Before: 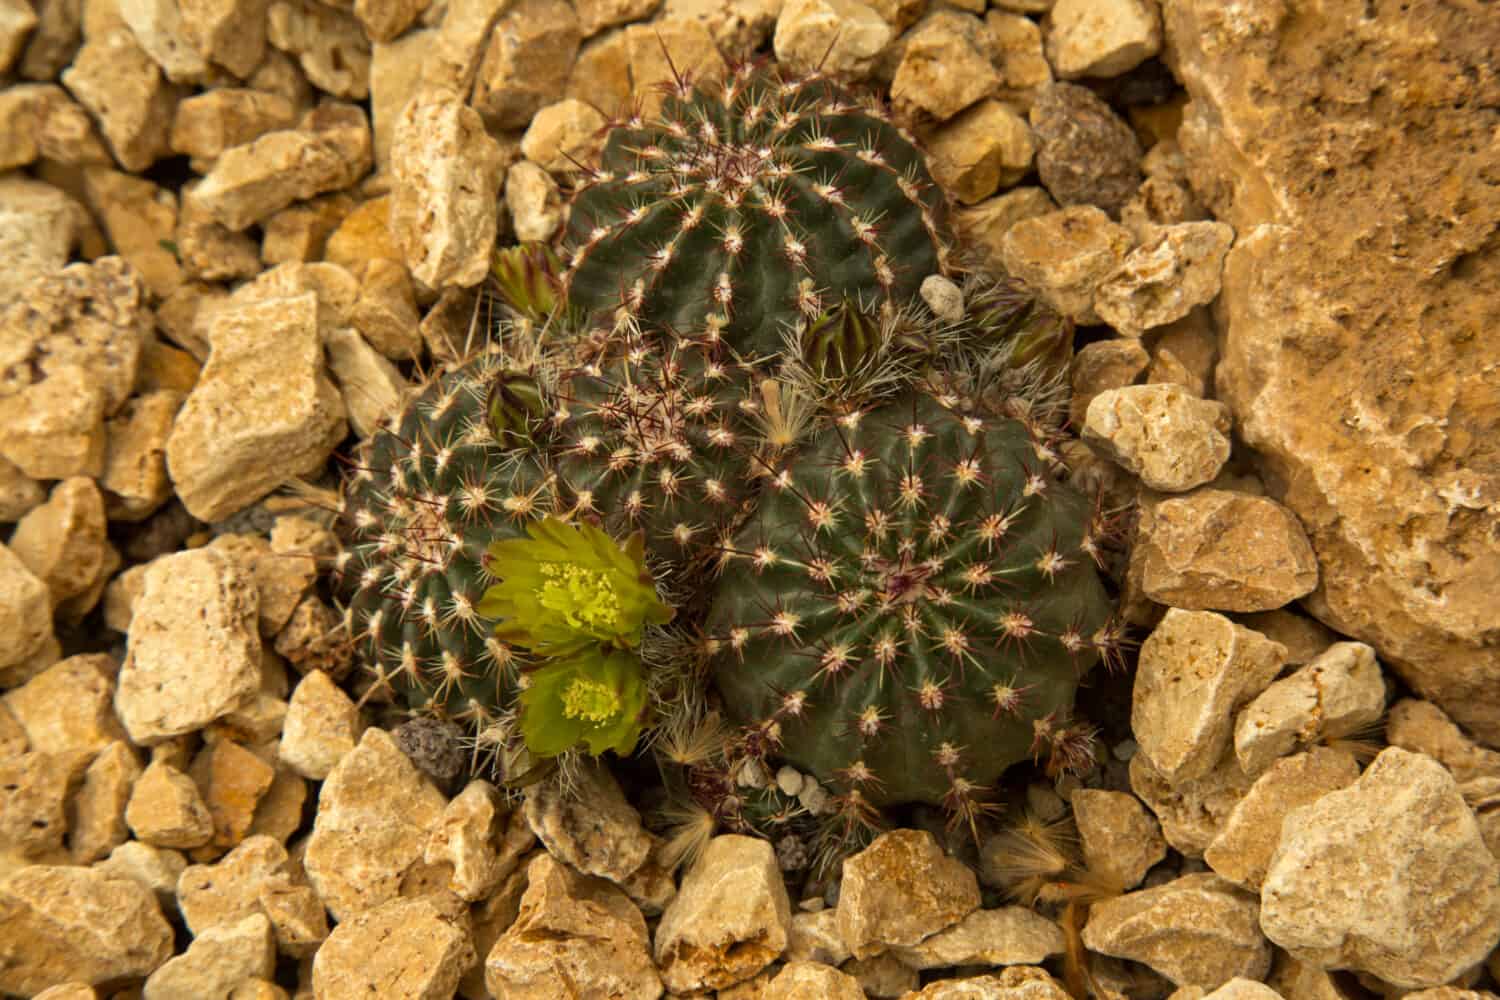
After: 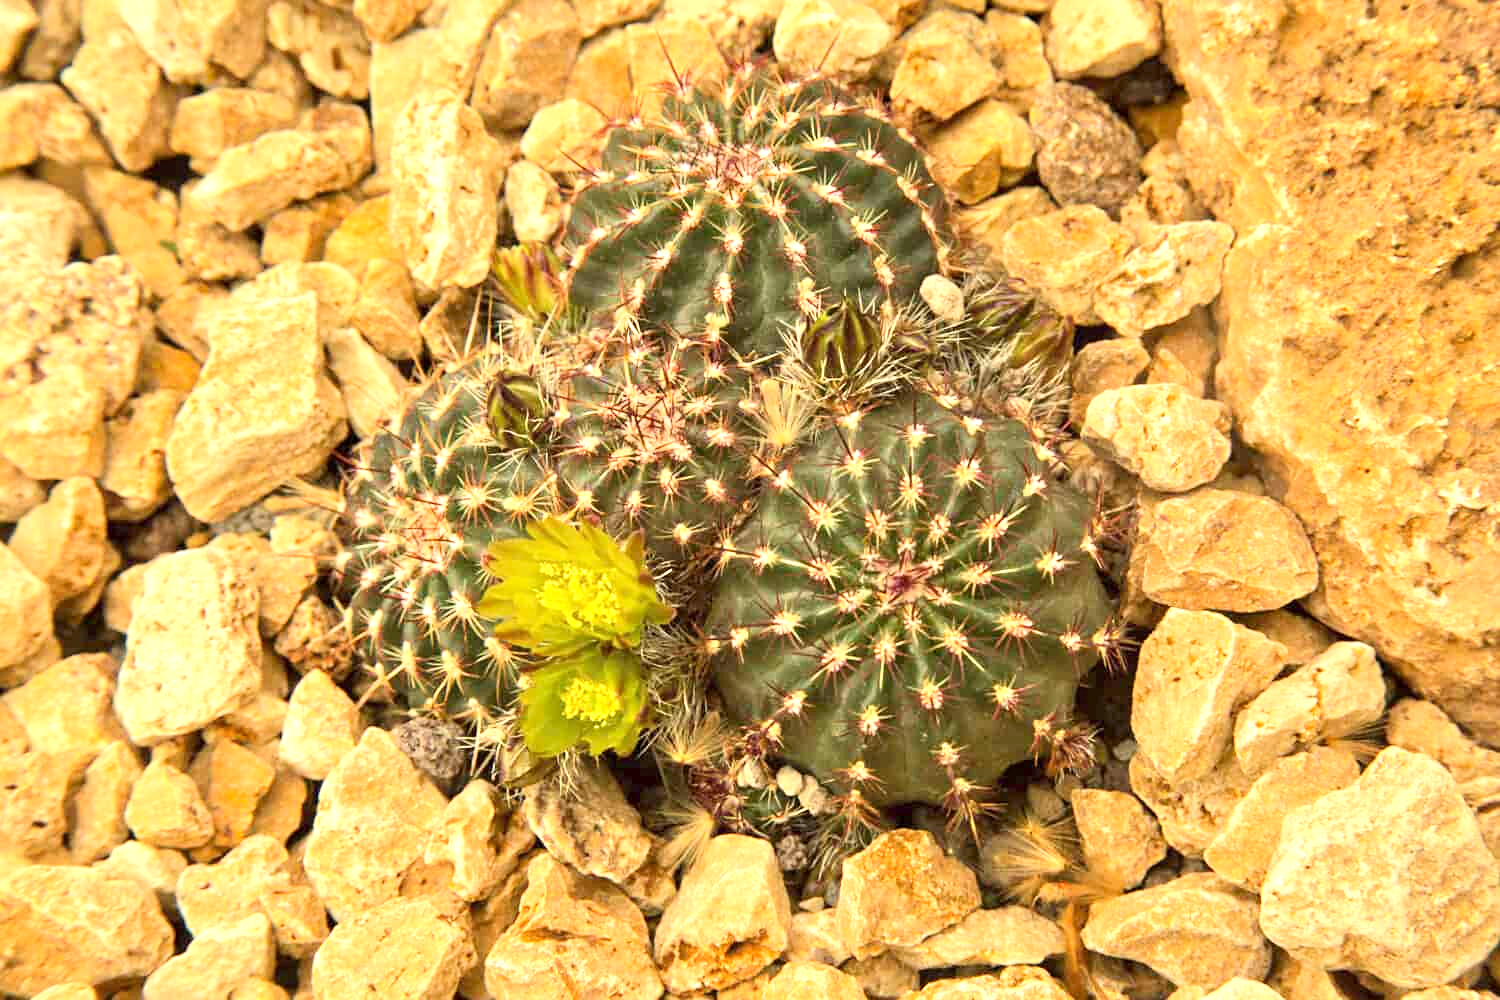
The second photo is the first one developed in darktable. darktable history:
tone equalizer: -8 EV 1.97 EV, -7 EV 1.97 EV, -6 EV 1.97 EV, -5 EV 1.97 EV, -4 EV 1.97 EV, -3 EV 1.47 EV, -2 EV 0.984 EV, -1 EV 0.494 EV, edges refinement/feathering 500, mask exposure compensation -1.57 EV, preserve details guided filter
sharpen: amount 0.214
